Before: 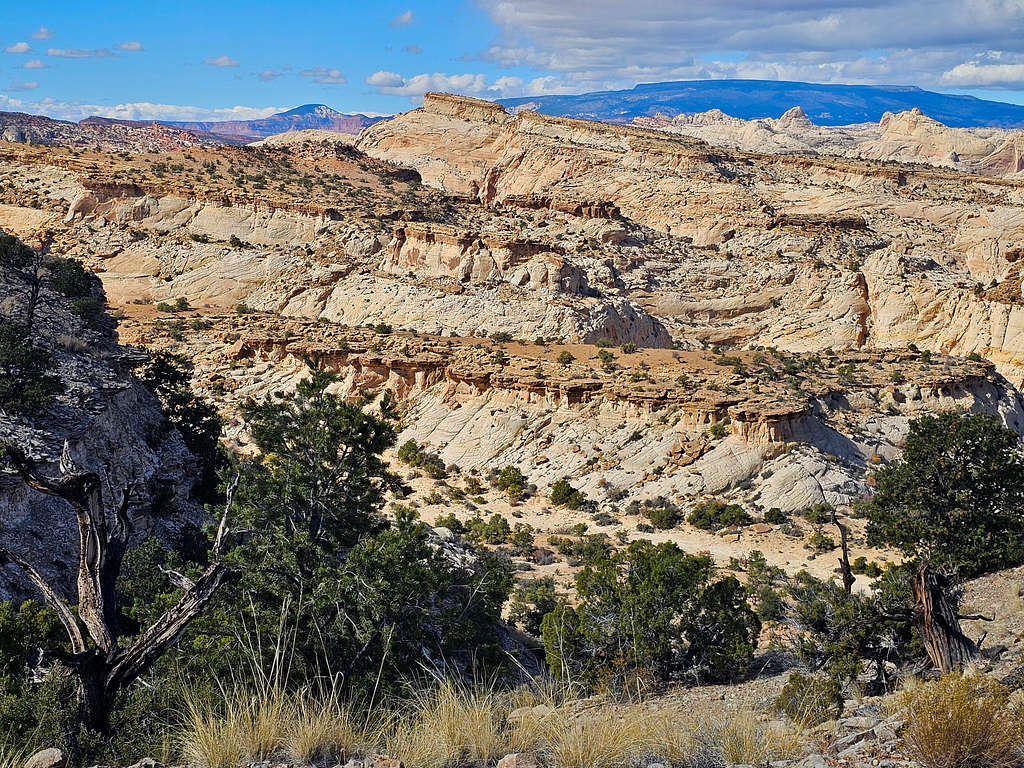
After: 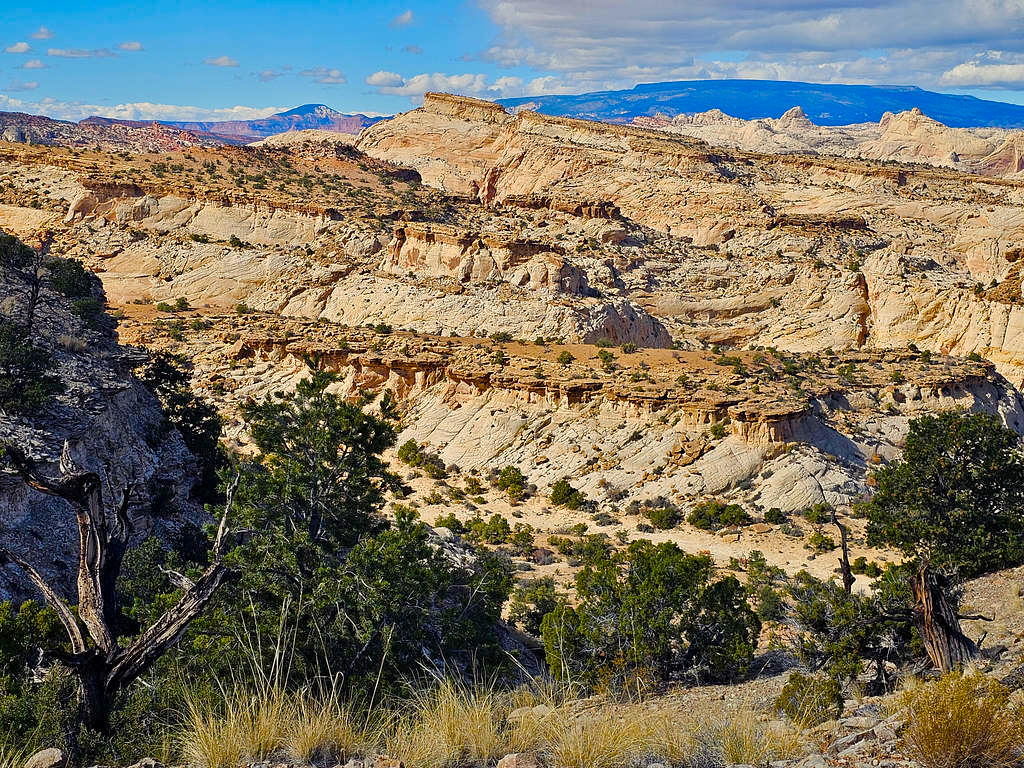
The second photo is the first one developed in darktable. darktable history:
color balance rgb: highlights gain › chroma 3.026%, highlights gain › hue 78.46°, perceptual saturation grading › global saturation 26.036%, perceptual saturation grading › highlights -28.342%, perceptual saturation grading › mid-tones 15.481%, perceptual saturation grading › shadows 33.4%
